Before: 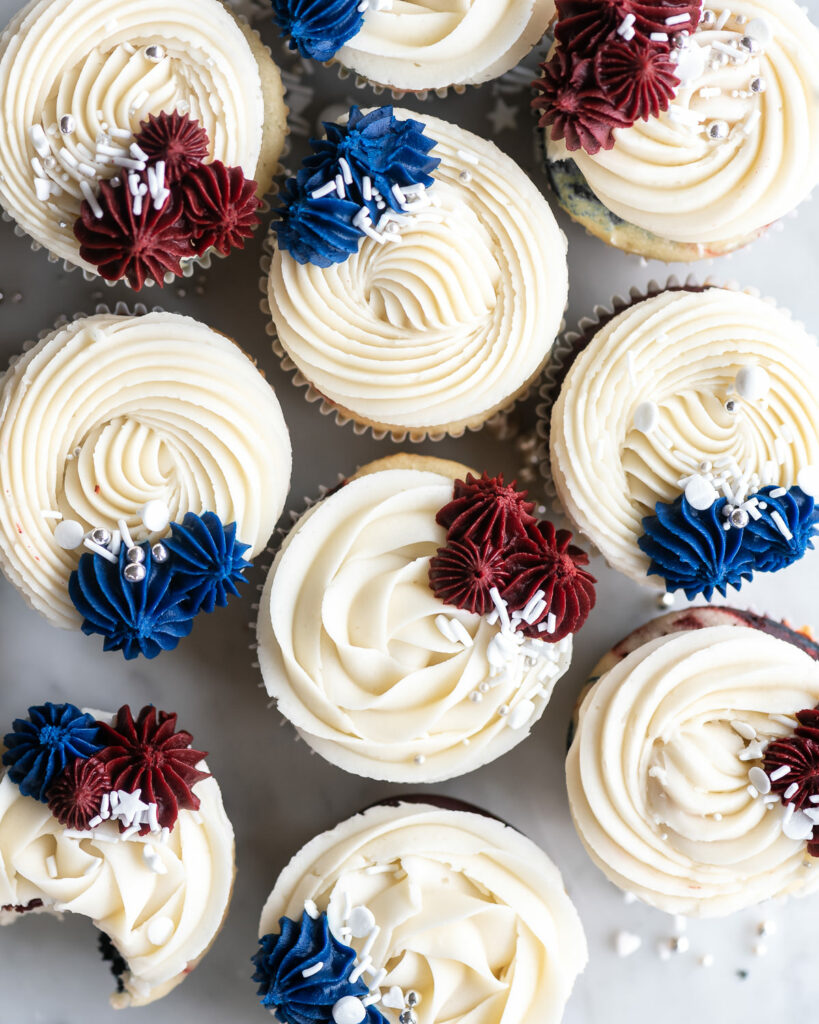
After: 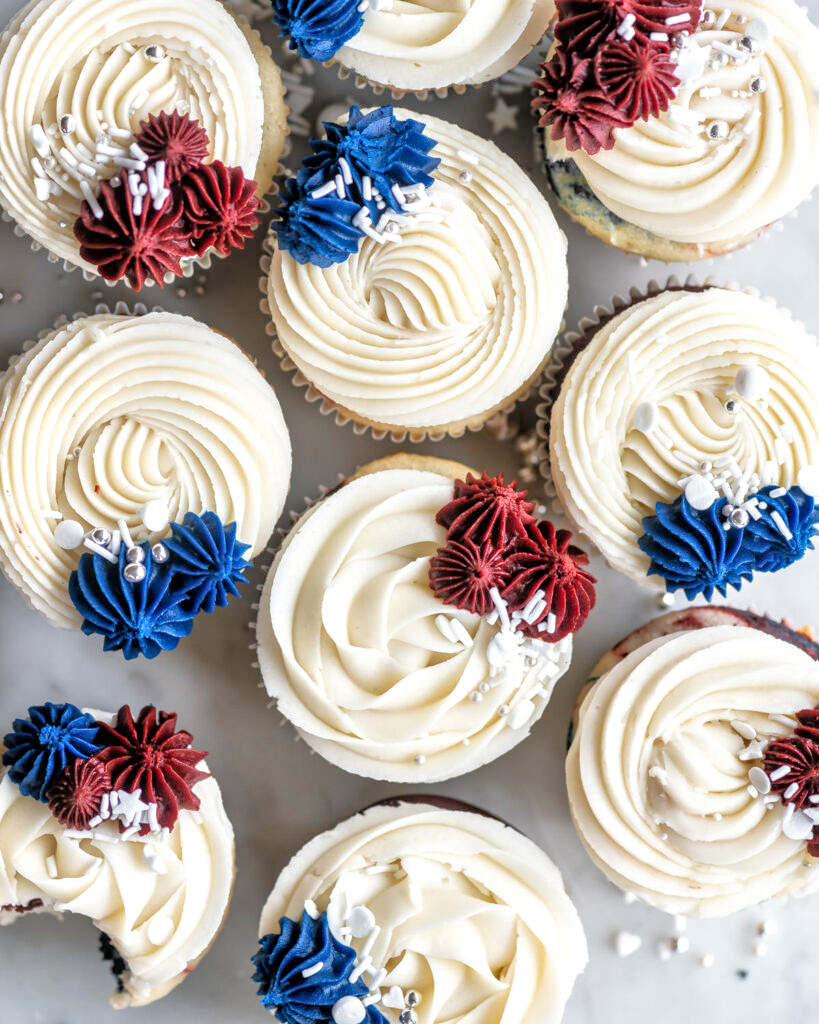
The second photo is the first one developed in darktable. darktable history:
local contrast: detail 130%
tone equalizer: -7 EV 0.15 EV, -6 EV 0.6 EV, -5 EV 1.15 EV, -4 EV 1.33 EV, -3 EV 1.15 EV, -2 EV 0.6 EV, -1 EV 0.15 EV, mask exposure compensation -0.5 EV
